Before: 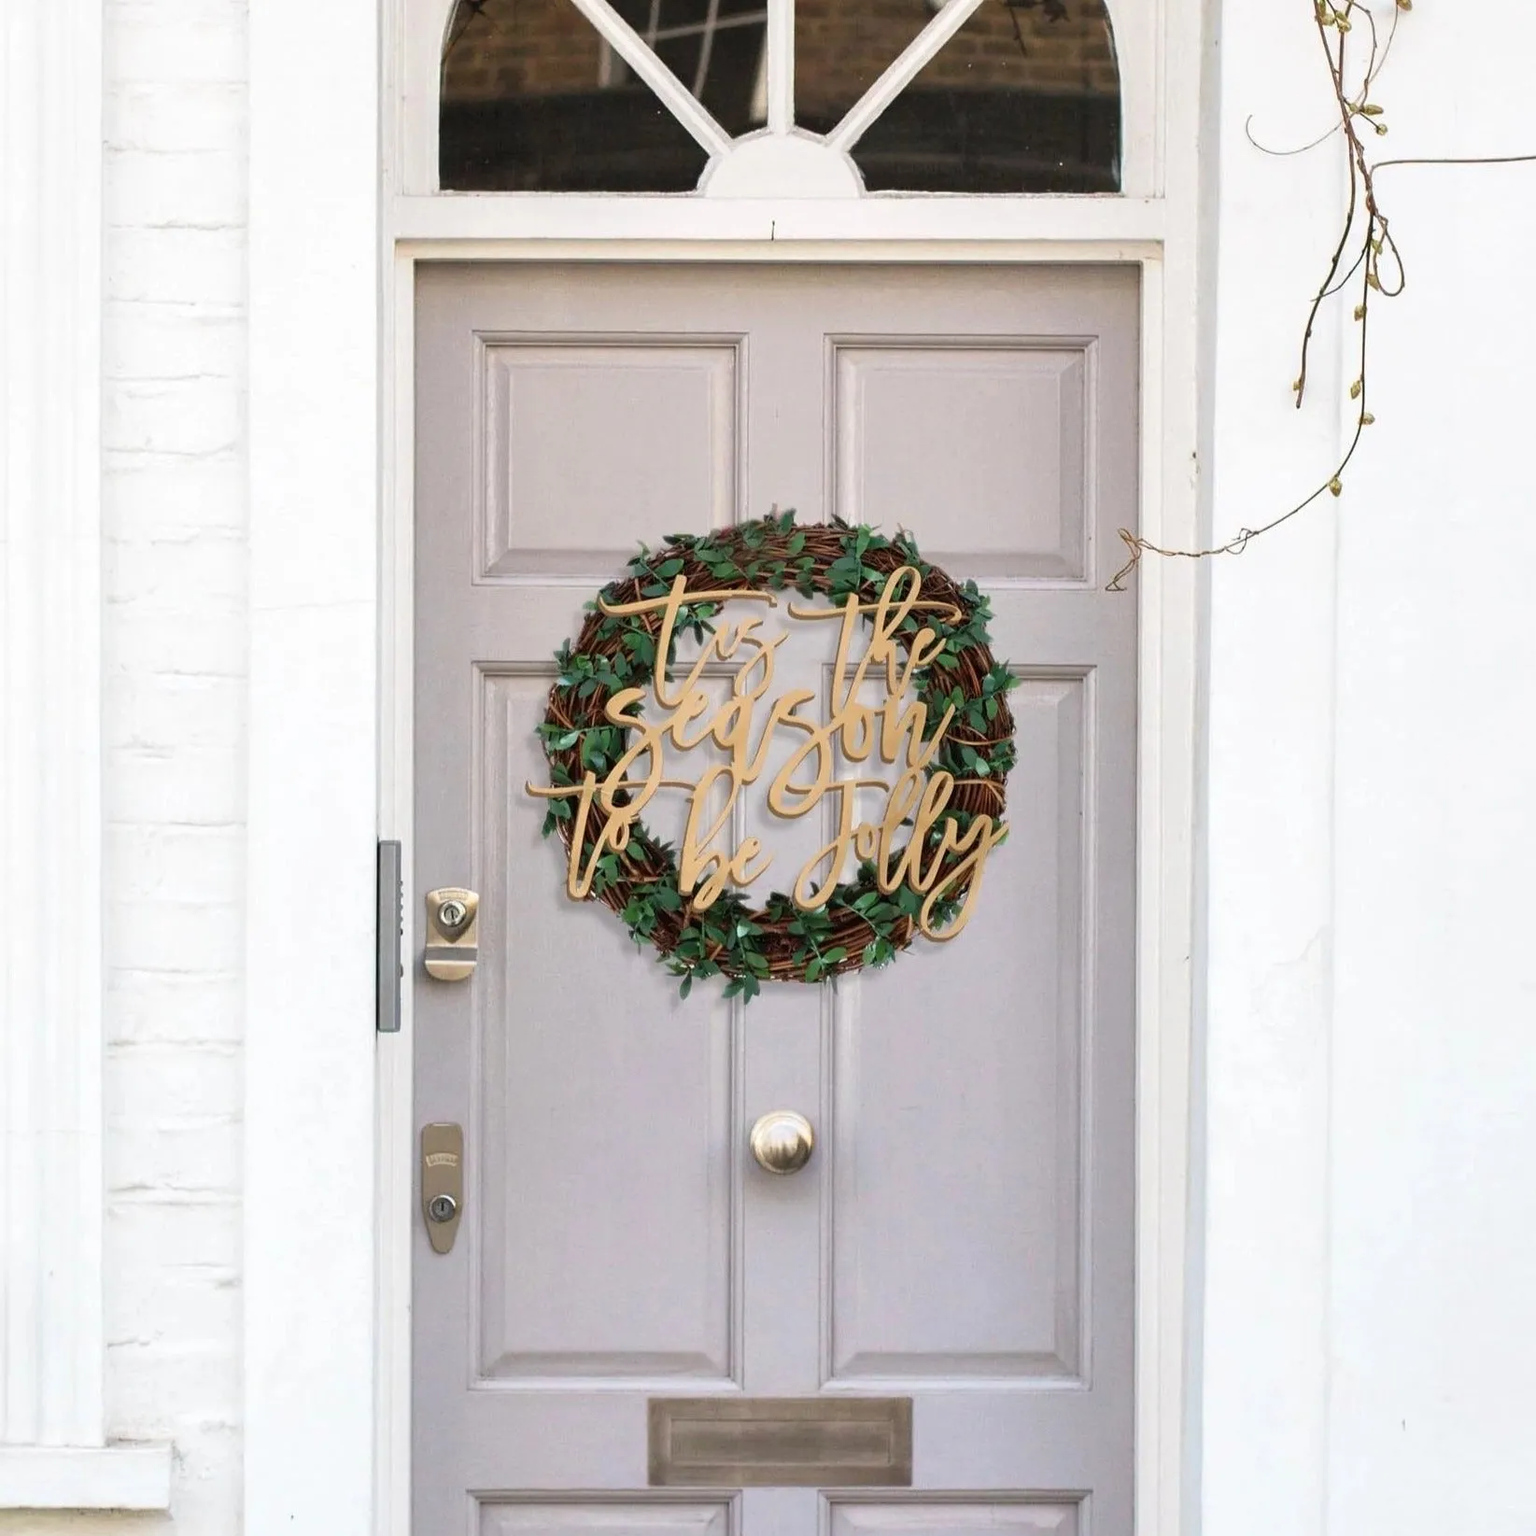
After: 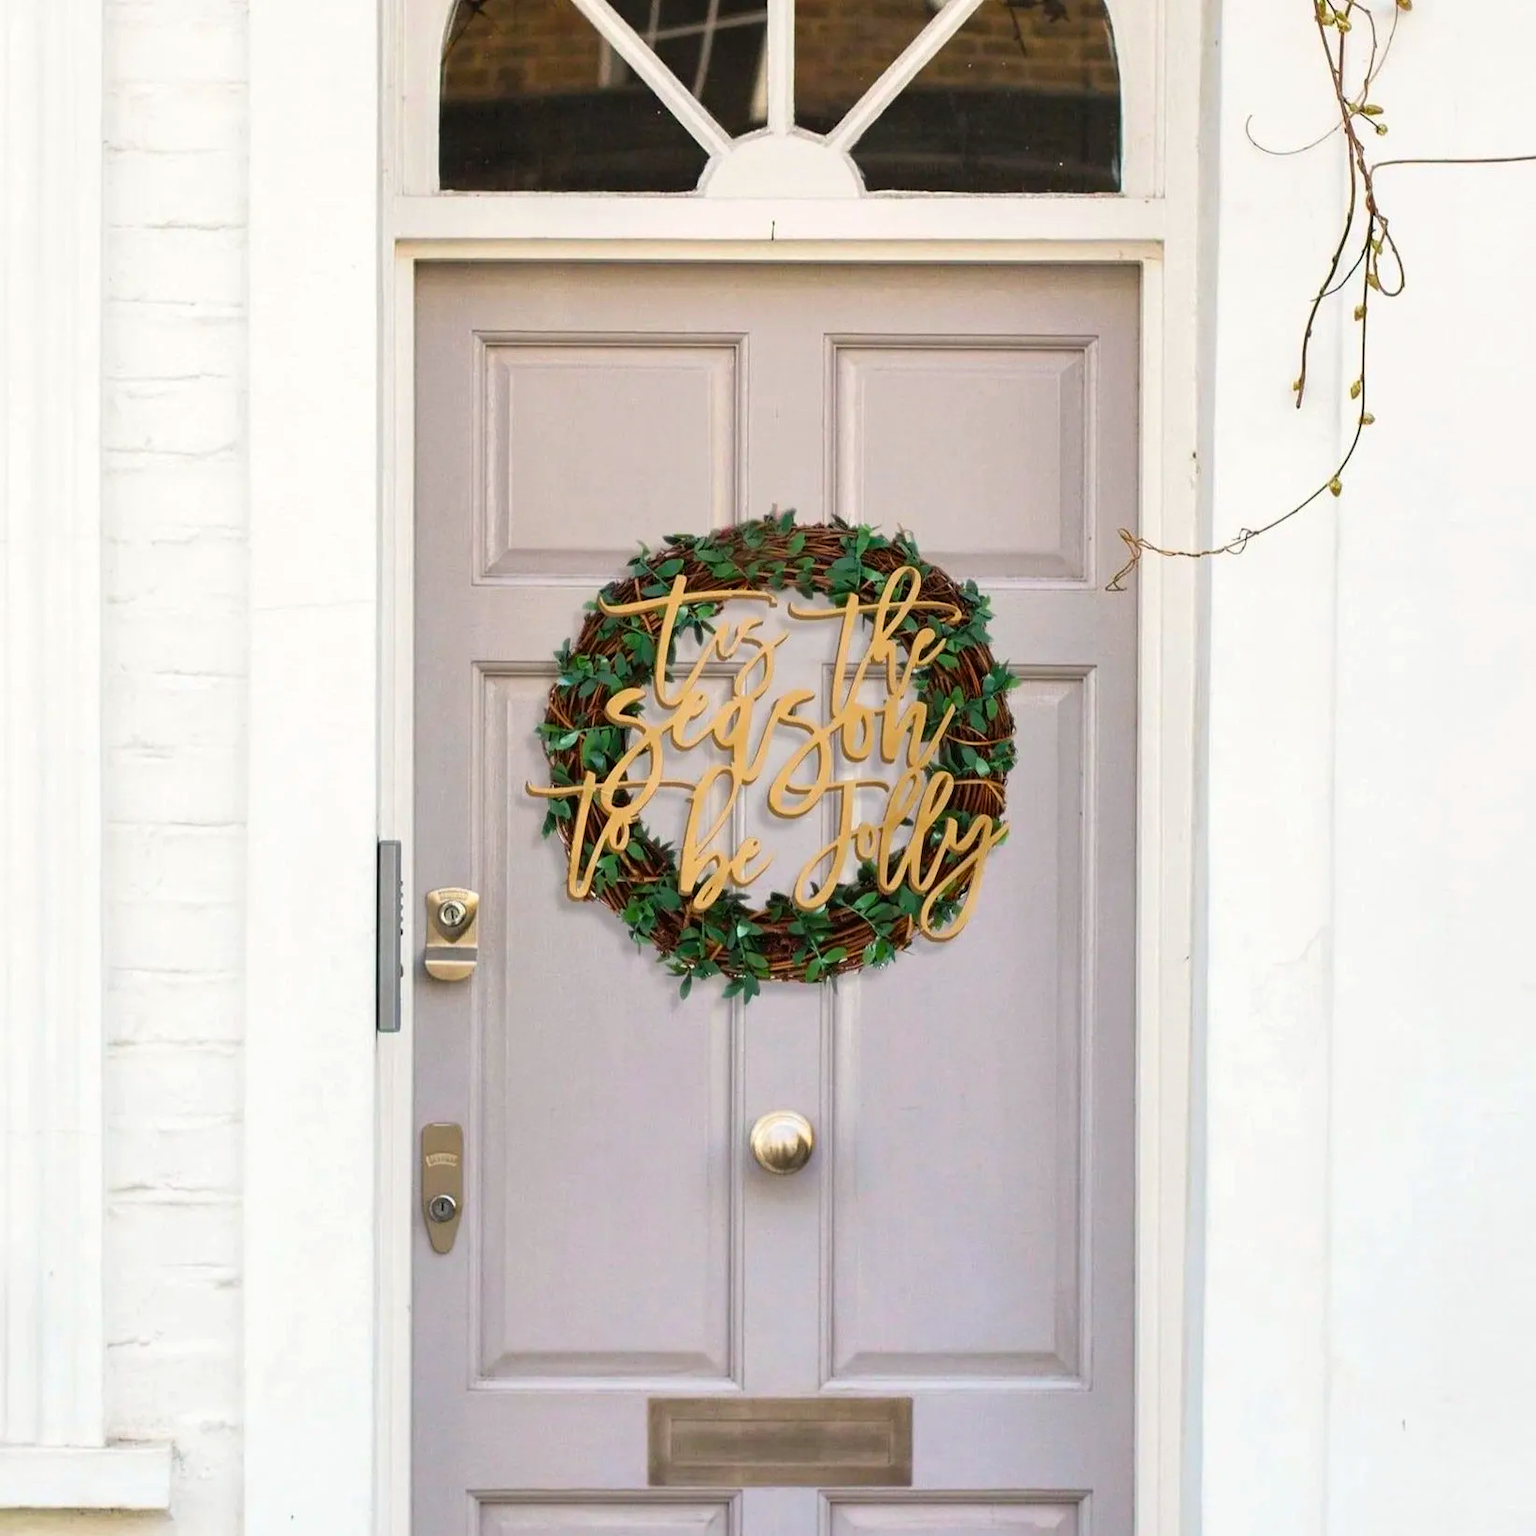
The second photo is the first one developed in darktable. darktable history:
color balance rgb: perceptual saturation grading › global saturation 25%, global vibrance 20%
color balance: mode lift, gamma, gain (sRGB)
color correction: highlights b* 3
